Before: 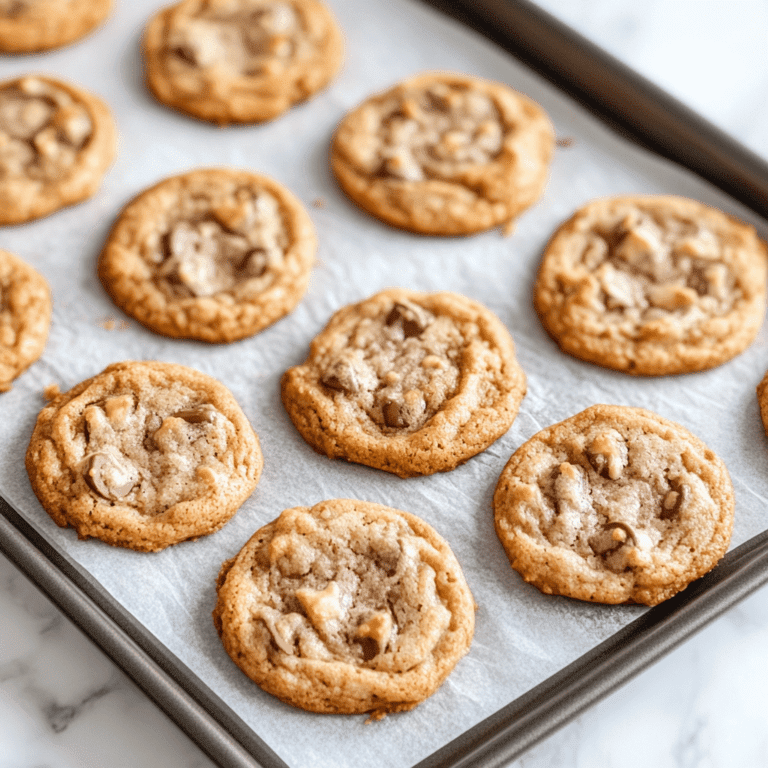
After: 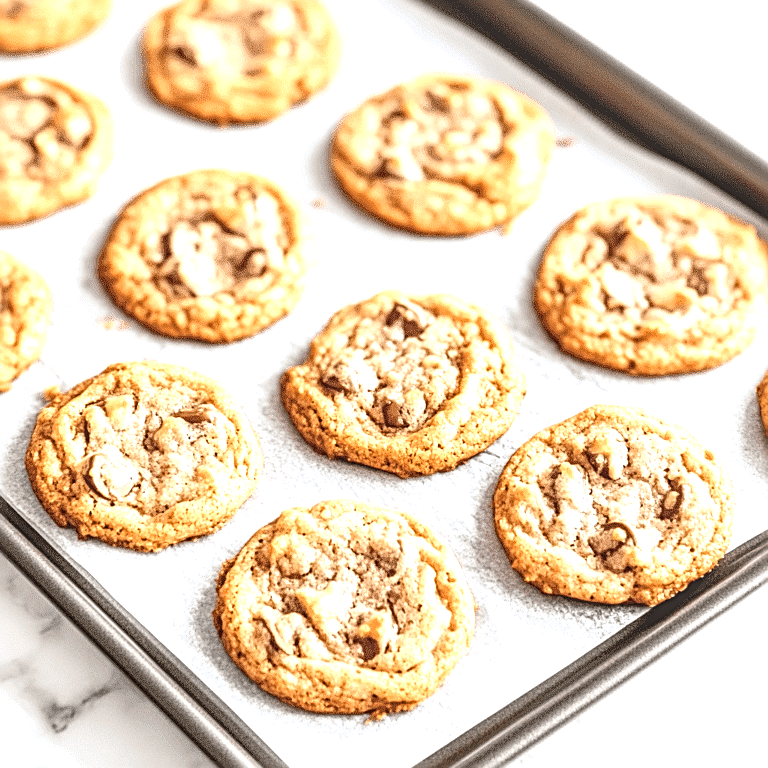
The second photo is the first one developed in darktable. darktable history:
sharpen: radius 2.676, amount 0.669
local contrast: on, module defaults
contrast brightness saturation: contrast 0.15, brightness 0.05
exposure: black level correction -0.005, exposure 1 EV, compensate highlight preservation false
